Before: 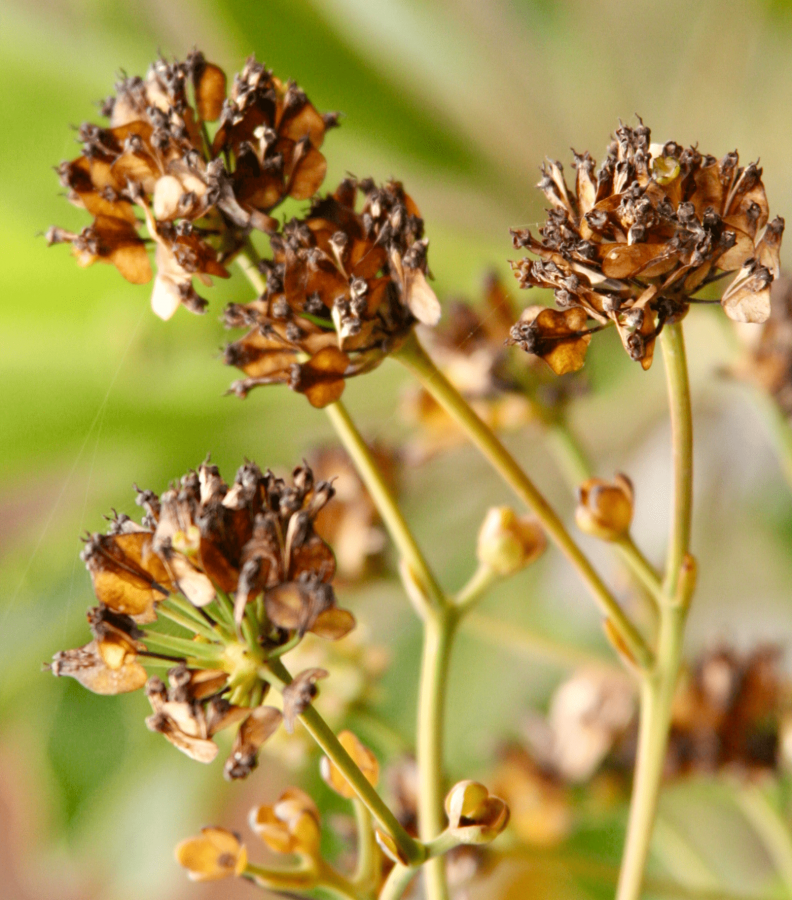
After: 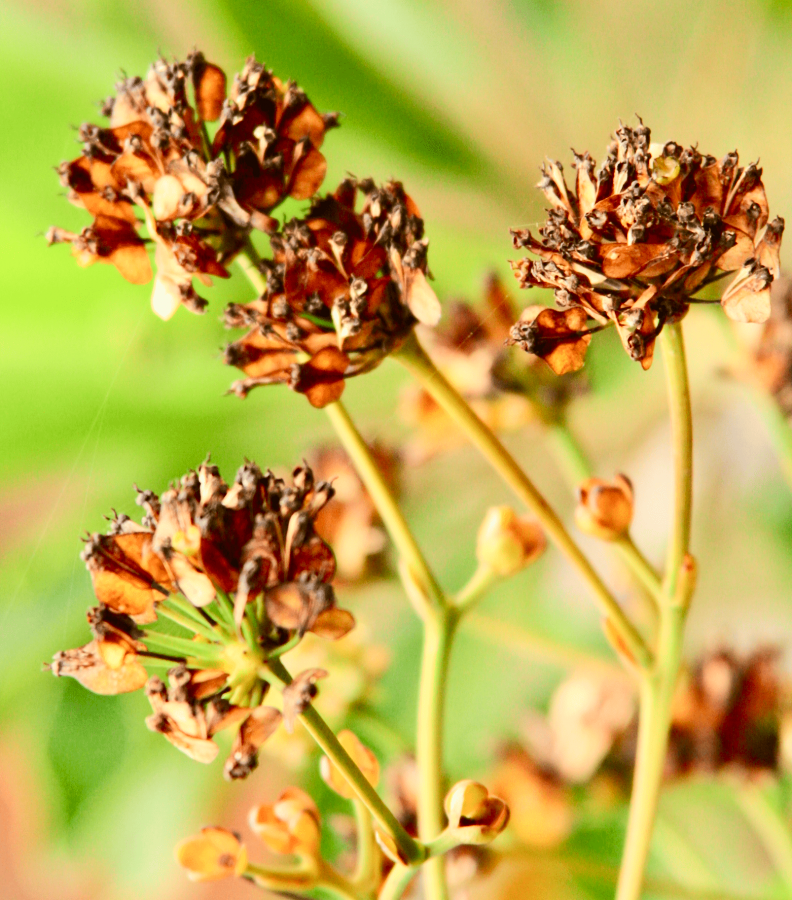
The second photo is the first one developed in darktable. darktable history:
tone curve: curves: ch0 [(0, 0.003) (0.044, 0.032) (0.12, 0.089) (0.197, 0.168) (0.281, 0.273) (0.468, 0.548) (0.588, 0.71) (0.701, 0.815) (0.86, 0.922) (1, 0.982)]; ch1 [(0, 0) (0.247, 0.215) (0.433, 0.382) (0.466, 0.426) (0.493, 0.481) (0.501, 0.5) (0.517, 0.524) (0.557, 0.582) (0.598, 0.651) (0.671, 0.735) (0.796, 0.85) (1, 1)]; ch2 [(0, 0) (0.249, 0.216) (0.357, 0.317) (0.448, 0.432) (0.478, 0.492) (0.498, 0.499) (0.517, 0.53) (0.537, 0.57) (0.569, 0.623) (0.61, 0.663) (0.706, 0.75) (0.808, 0.809) (0.991, 0.968)], color space Lab, independent channels, preserve colors none
